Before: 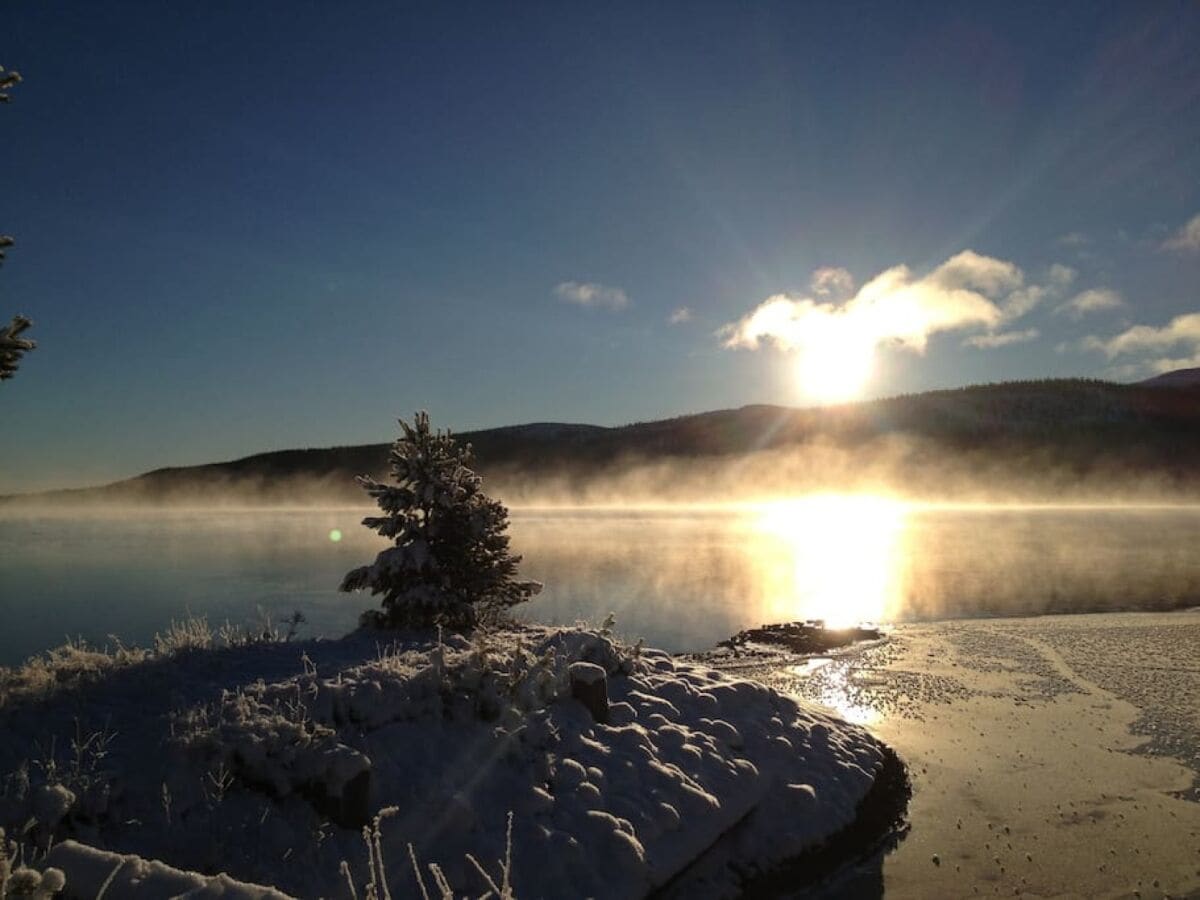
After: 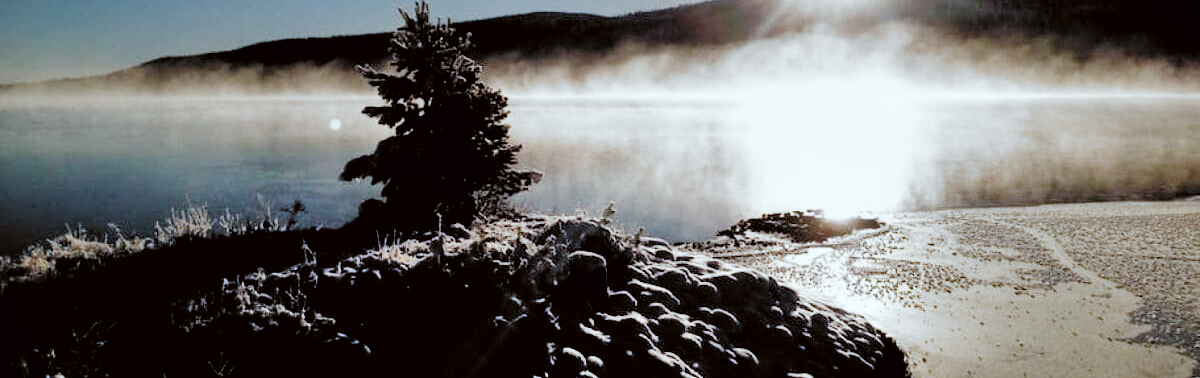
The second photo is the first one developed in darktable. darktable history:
vignetting: fall-off start 99.56%, brightness -0.208, width/height ratio 1.309
crop: top 45.683%, bottom 12.215%
shadows and highlights: white point adjustment 0.161, highlights -69.08, soften with gaussian
color calibration: gray › normalize channels true, illuminant as shot in camera, x 0.37, y 0.382, temperature 4313.91 K, gamut compression 0.024
filmic rgb: black relative exposure -5 EV, white relative exposure 3.98 EV, hardness 2.88, contrast 1.199, highlights saturation mix -31.31%, add noise in highlights 0.002, preserve chrominance no, color science v3 (2019), use custom middle-gray values true, contrast in highlights soft
tone equalizer: -8 EV -1.09 EV, -7 EV -1.04 EV, -6 EV -0.852 EV, -5 EV -0.551 EV, -3 EV 0.603 EV, -2 EV 0.844 EV, -1 EV 0.992 EV, +0 EV 1.06 EV
color correction: highlights a* -2.81, highlights b* -2.49, shadows a* 2.09, shadows b* 3
